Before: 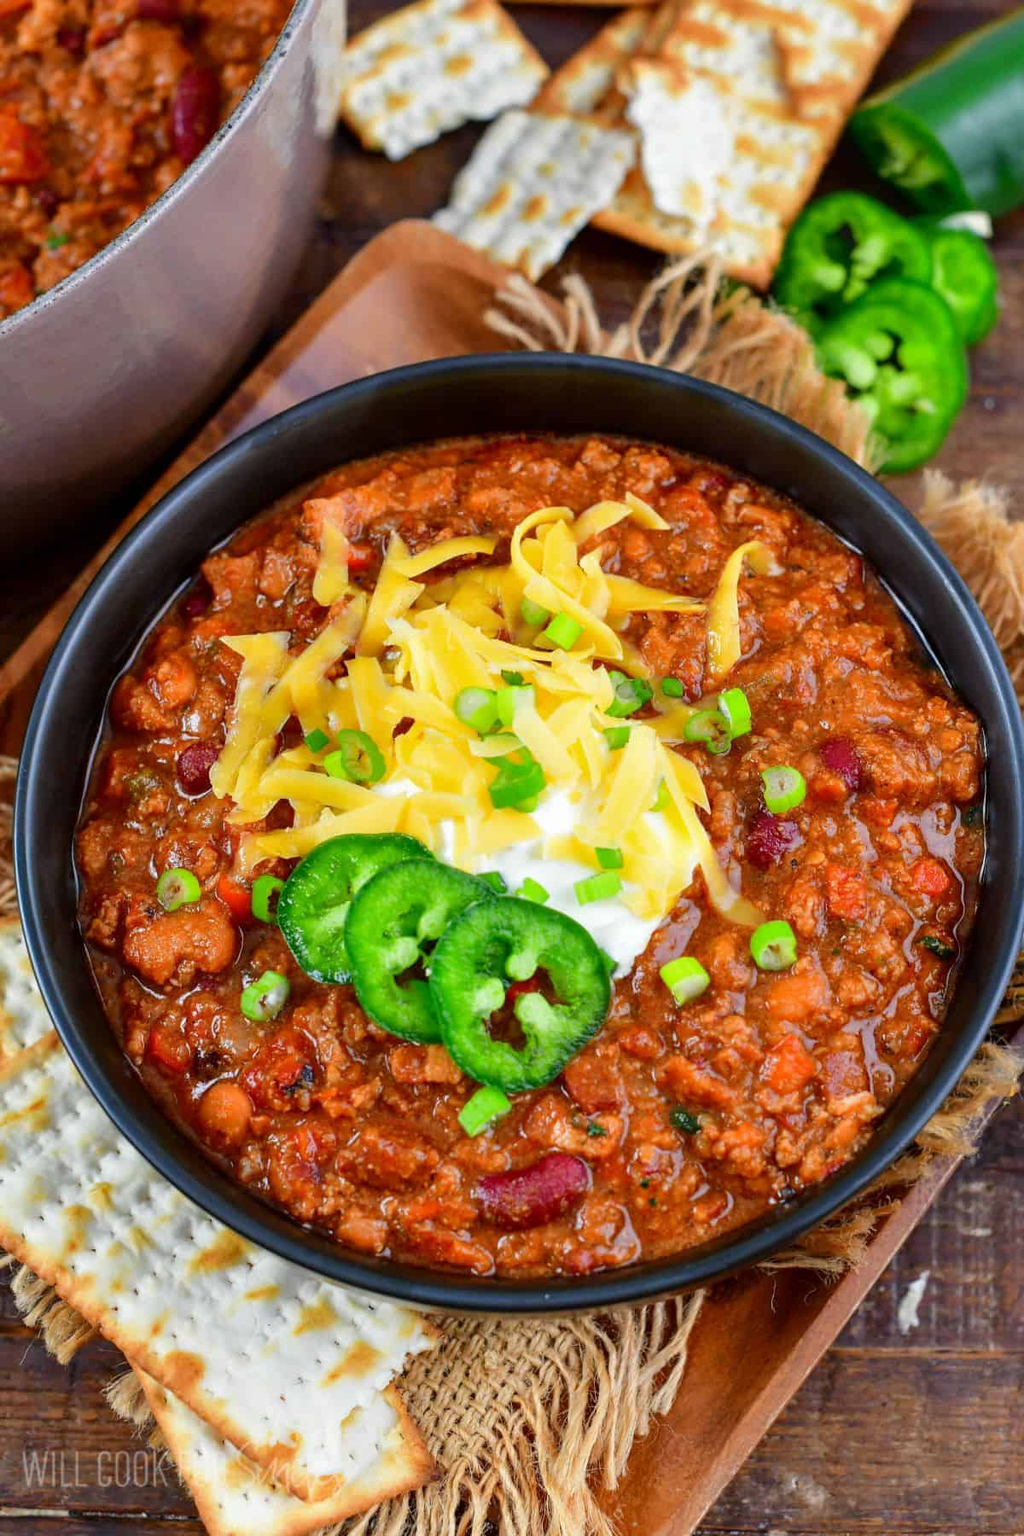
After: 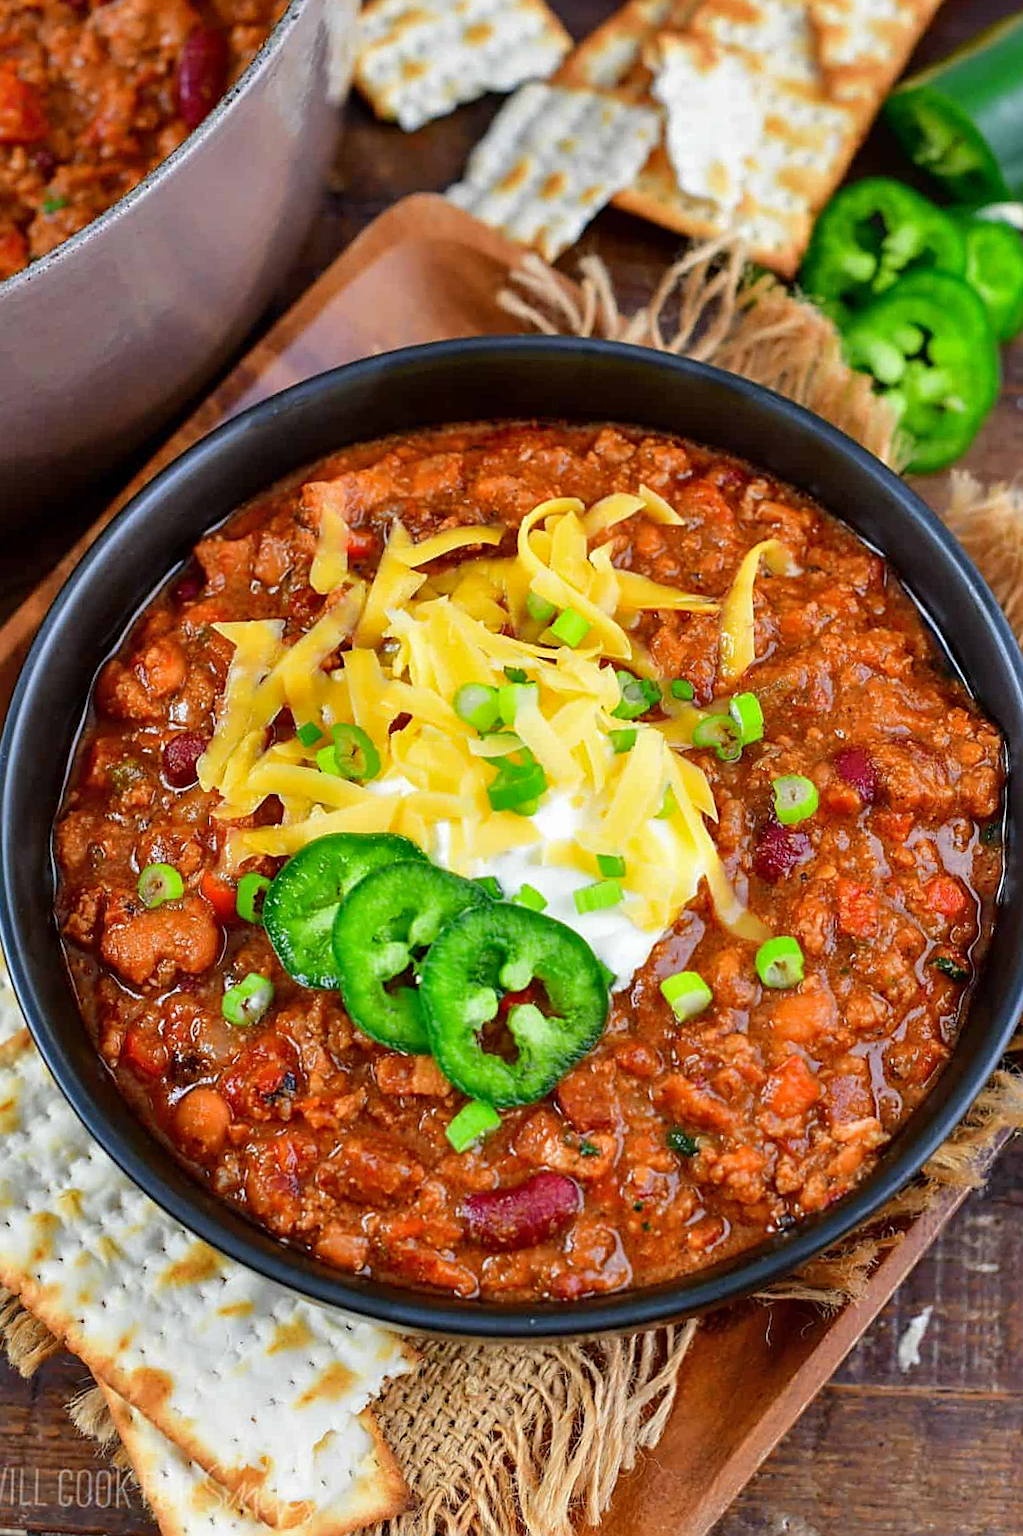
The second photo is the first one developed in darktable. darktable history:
sharpen: on, module defaults
shadows and highlights: shadows 37.27, highlights -28.18, soften with gaussian
crop and rotate: angle -1.69°
